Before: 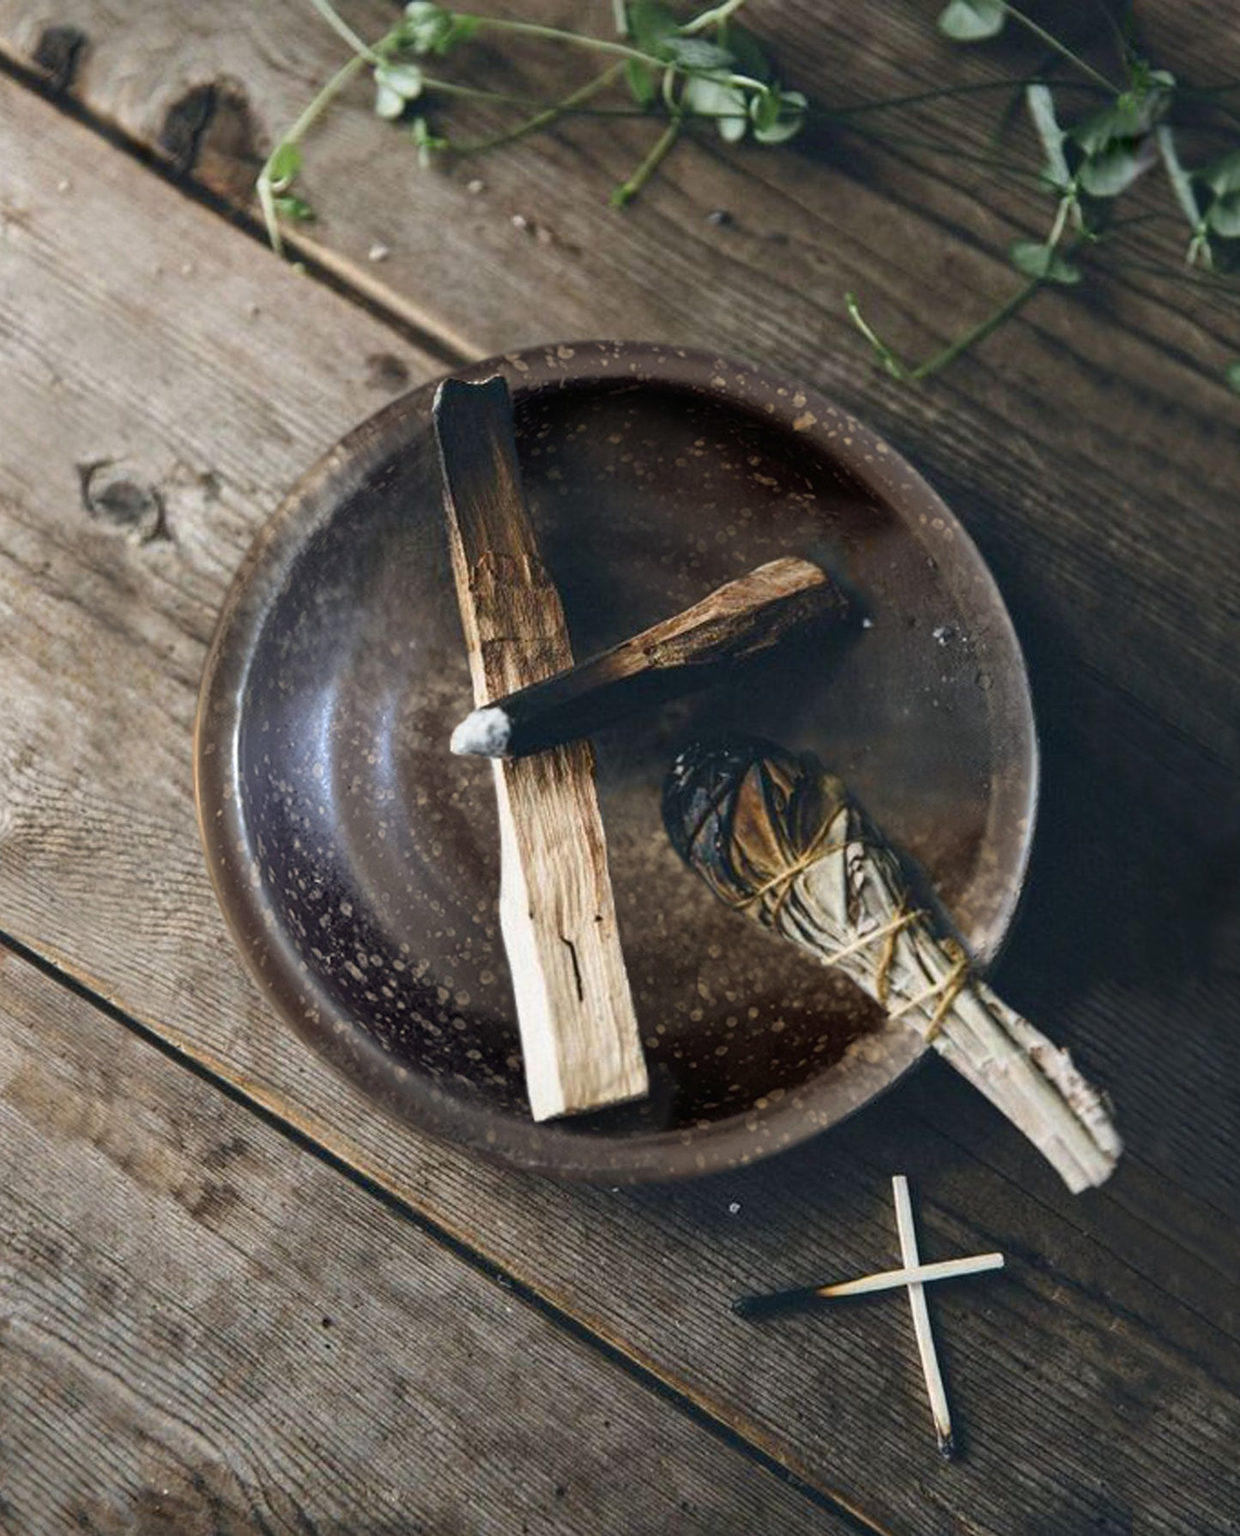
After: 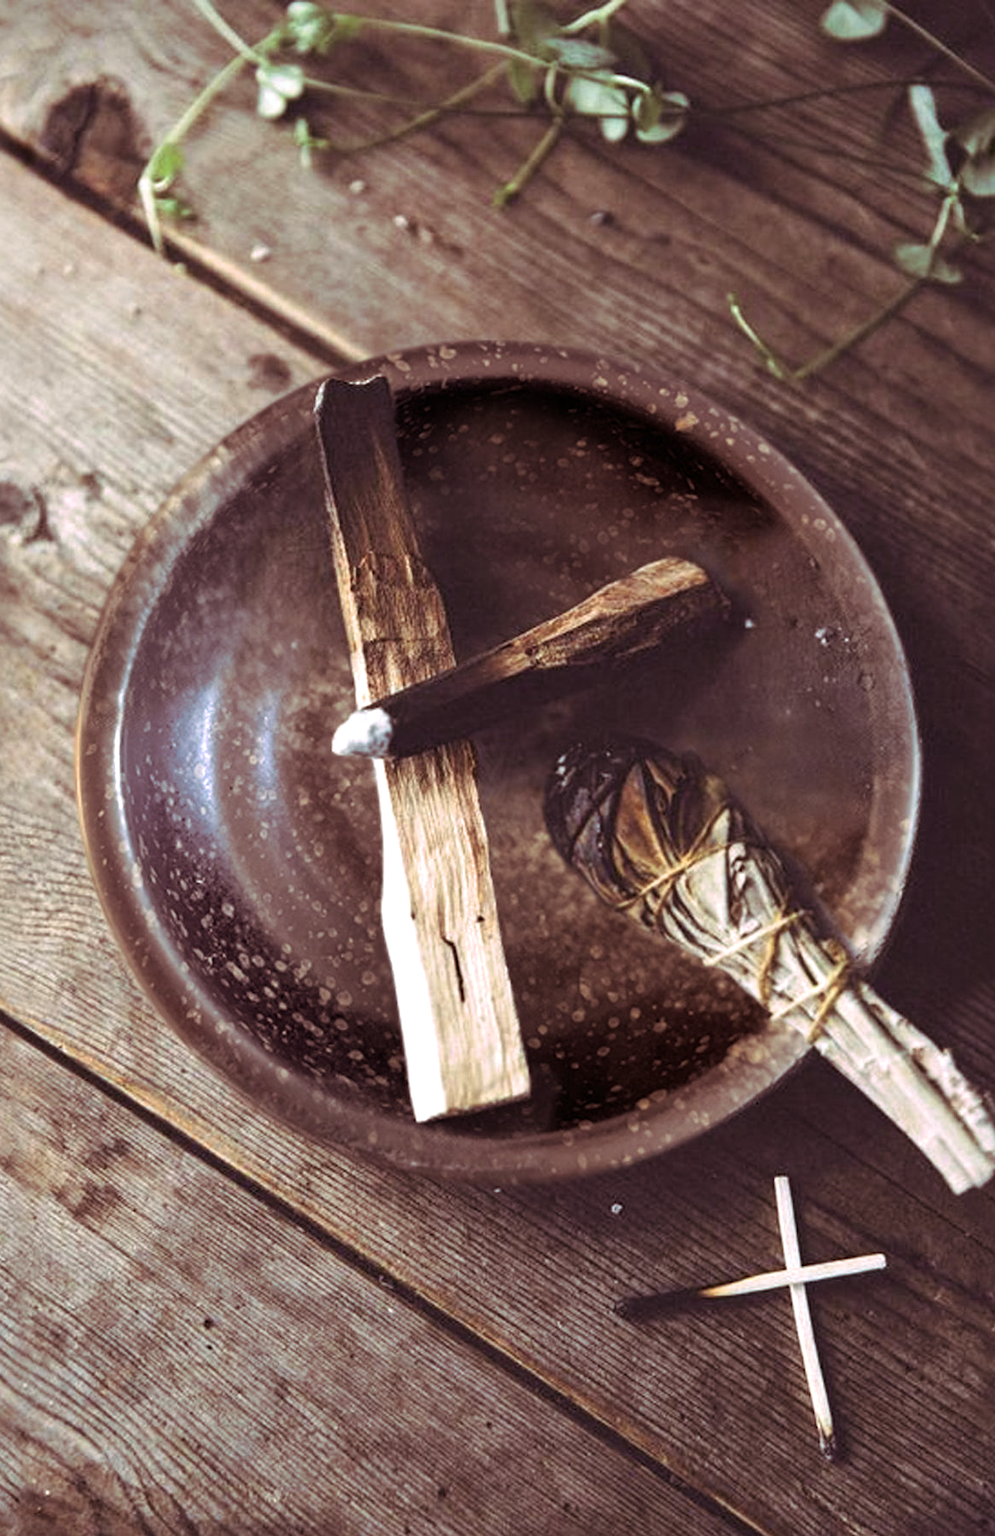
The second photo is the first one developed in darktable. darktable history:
split-toning: highlights › hue 298.8°, highlights › saturation 0.73, compress 41.76%
exposure: black level correction 0.001, exposure 0.5 EV, compensate exposure bias true, compensate highlight preservation false
crop and rotate: left 9.597%, right 10.195%
